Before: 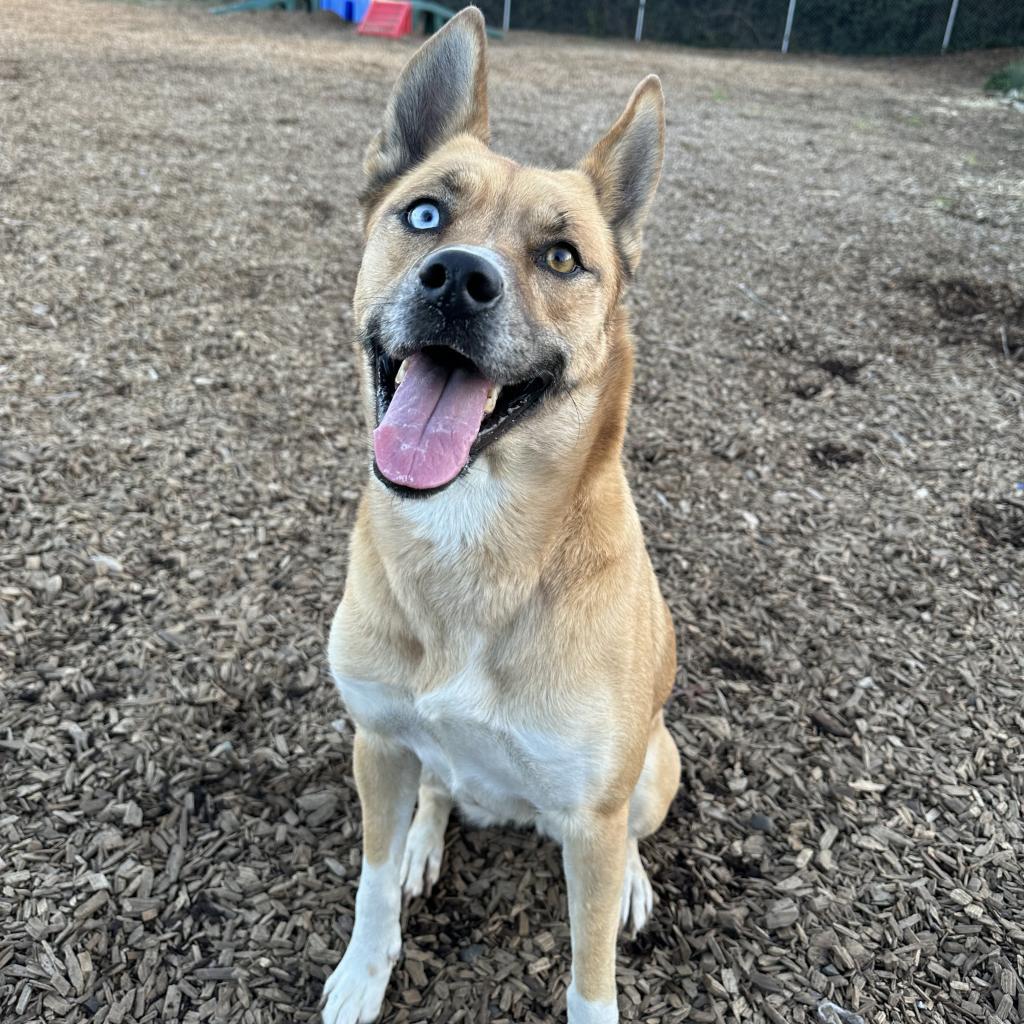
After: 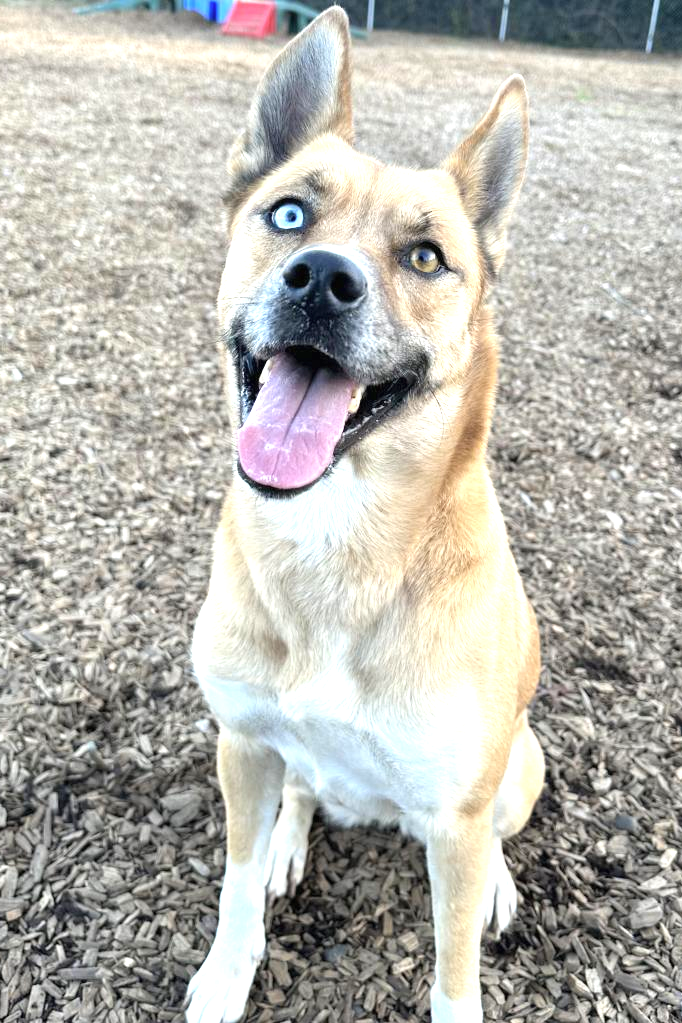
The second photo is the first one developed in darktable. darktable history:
exposure: black level correction 0, exposure 0.895 EV, compensate exposure bias true, compensate highlight preservation false
crop and rotate: left 13.331%, right 19.995%
color zones: curves: ch0 [(0.068, 0.464) (0.25, 0.5) (0.48, 0.508) (0.75, 0.536) (0.886, 0.476) (0.967, 0.456)]; ch1 [(0.066, 0.456) (0.25, 0.5) (0.616, 0.508) (0.746, 0.56) (0.934, 0.444)]
contrast brightness saturation: contrast 0.051, brightness 0.067, saturation 0.01
